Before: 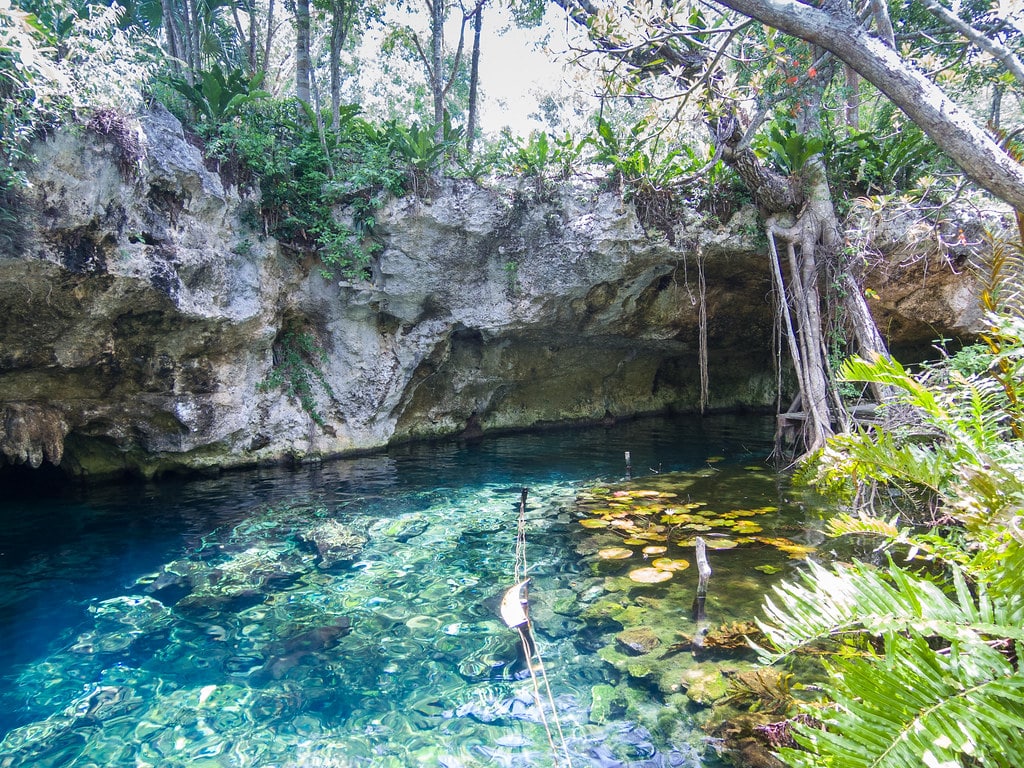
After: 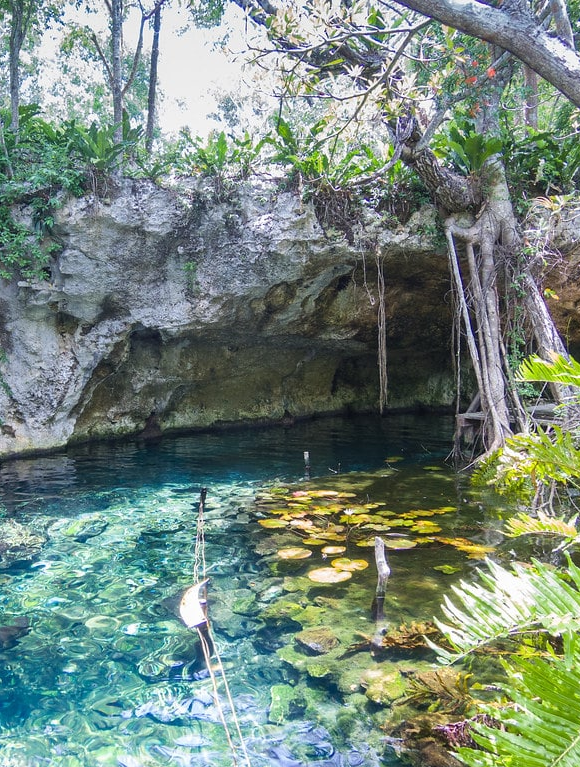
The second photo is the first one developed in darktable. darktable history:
crop: left 31.428%, top 0.023%, right 11.848%
